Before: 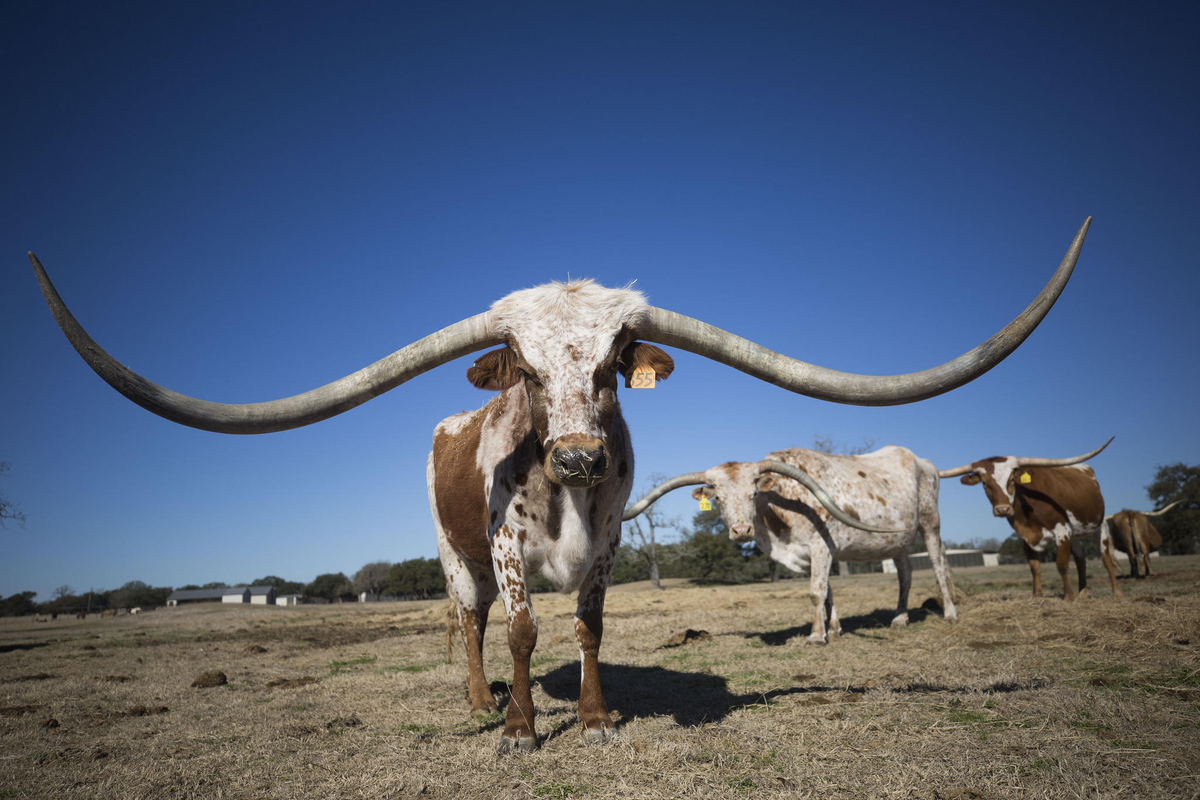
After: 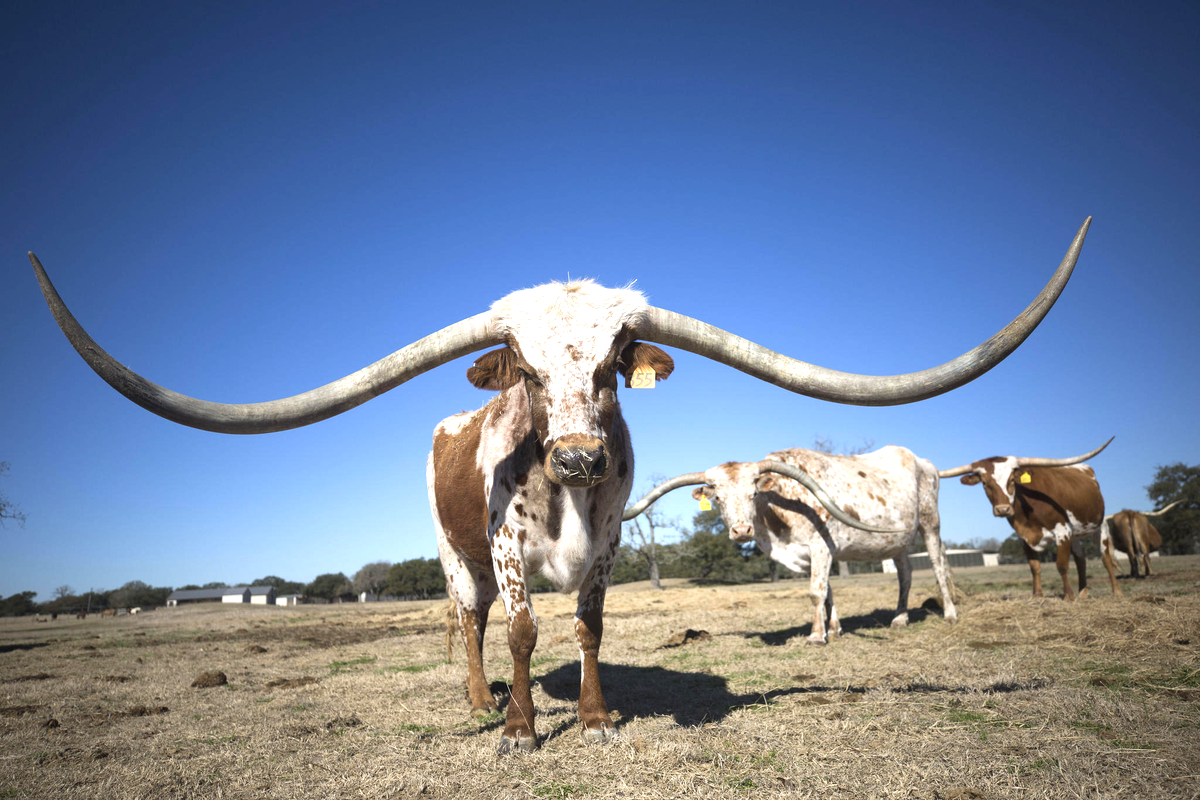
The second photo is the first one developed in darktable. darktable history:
exposure: black level correction 0, exposure 0.892 EV, compensate highlight preservation false
